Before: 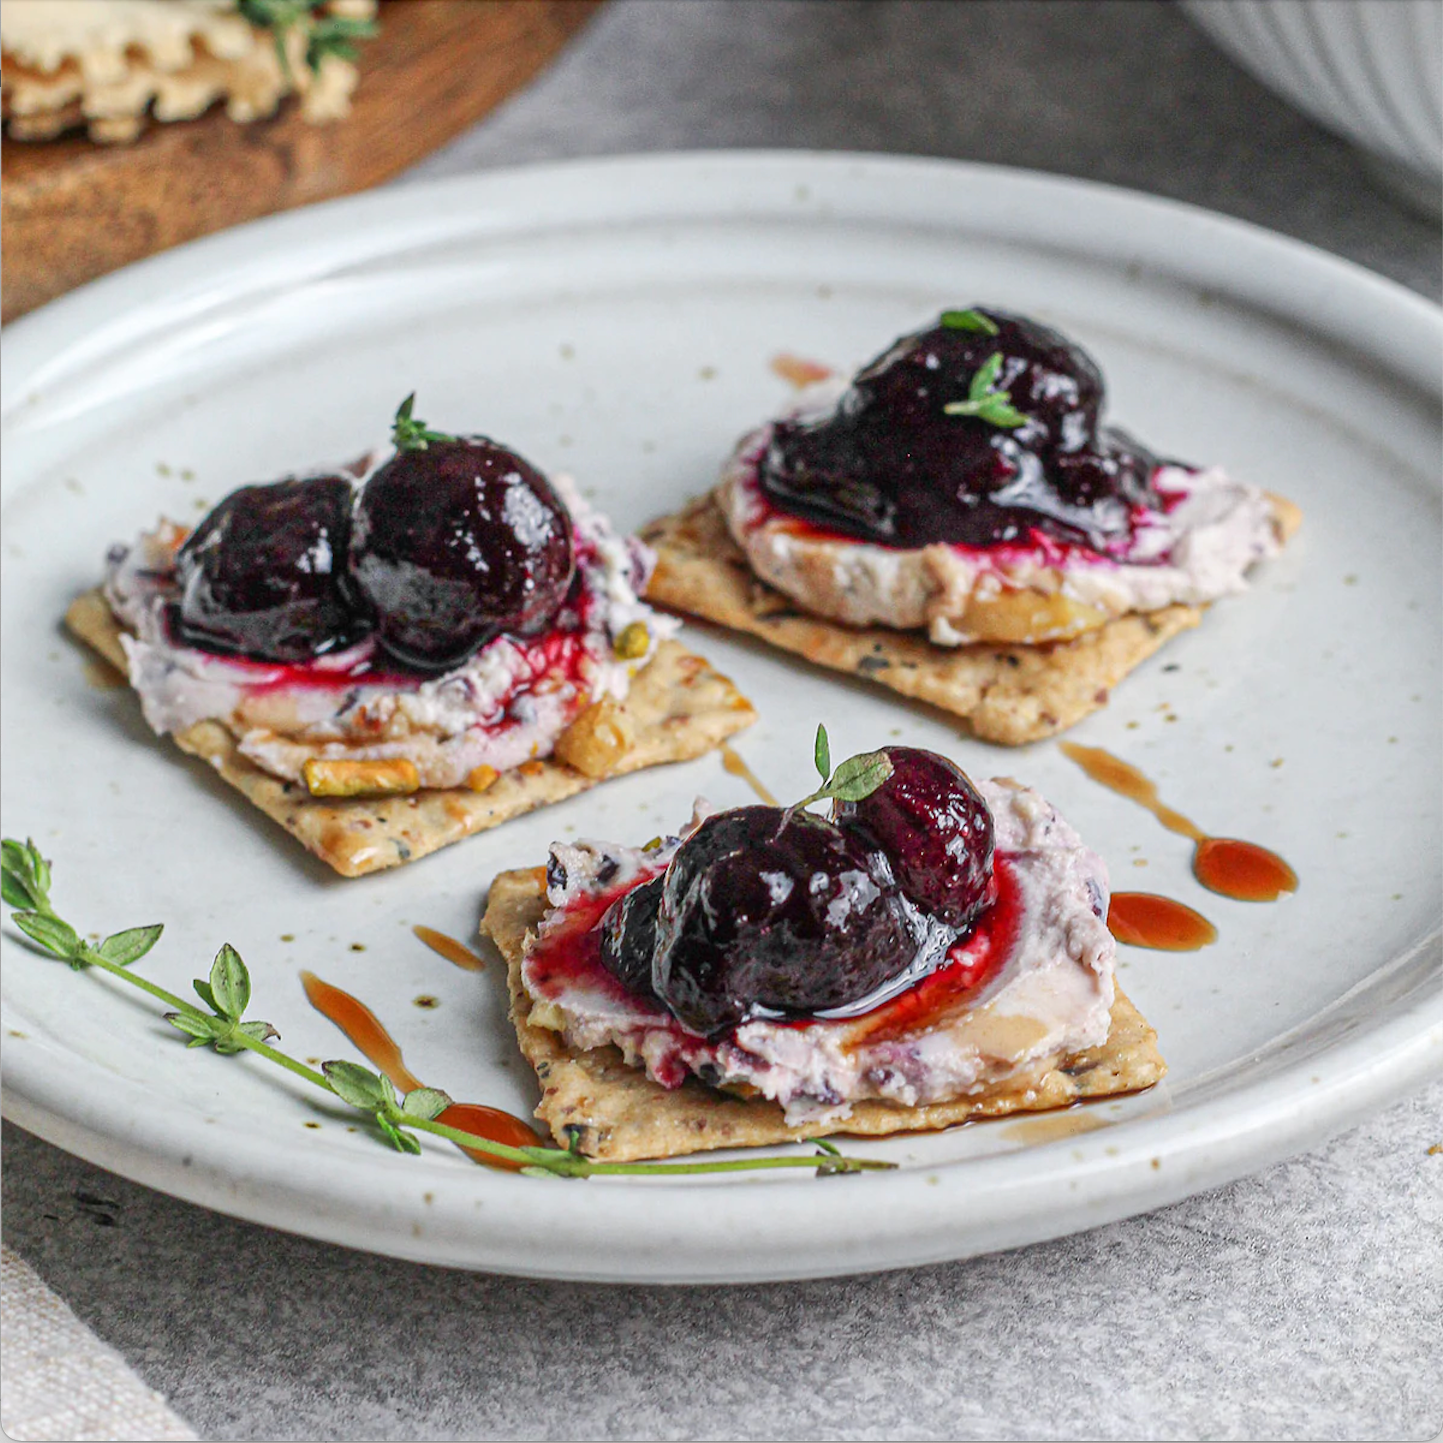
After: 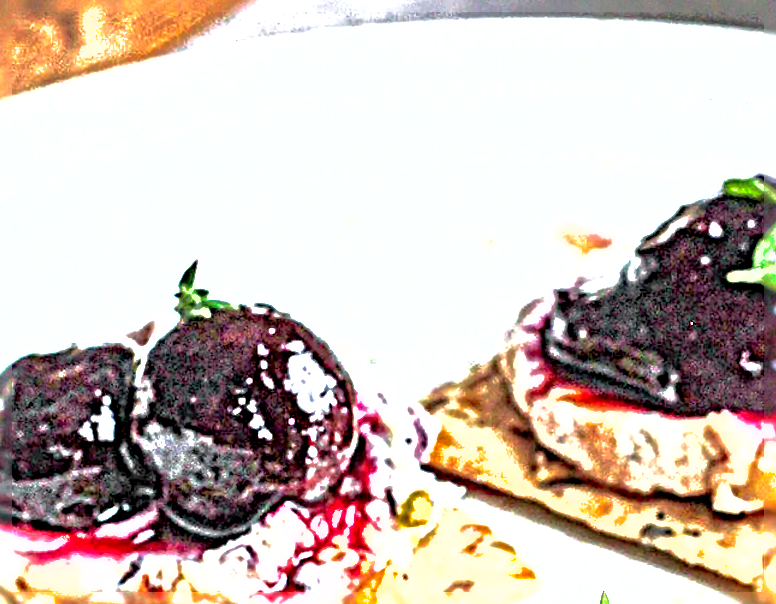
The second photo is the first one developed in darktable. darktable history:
shadows and highlights: on, module defaults
exposure: black level correction 0, exposure 1.742 EV, compensate exposure bias true, compensate highlight preservation false
crop: left 15.067%, top 9.171%, right 31.125%, bottom 48.904%
base curve: curves: ch0 [(0, 0) (0.303, 0.277) (1, 1)], preserve colors none
velvia: strength 21.23%
local contrast: mode bilateral grid, contrast 19, coarseness 49, detail 119%, midtone range 0.2
sharpen: radius 6.263, amount 1.79, threshold 0.112
